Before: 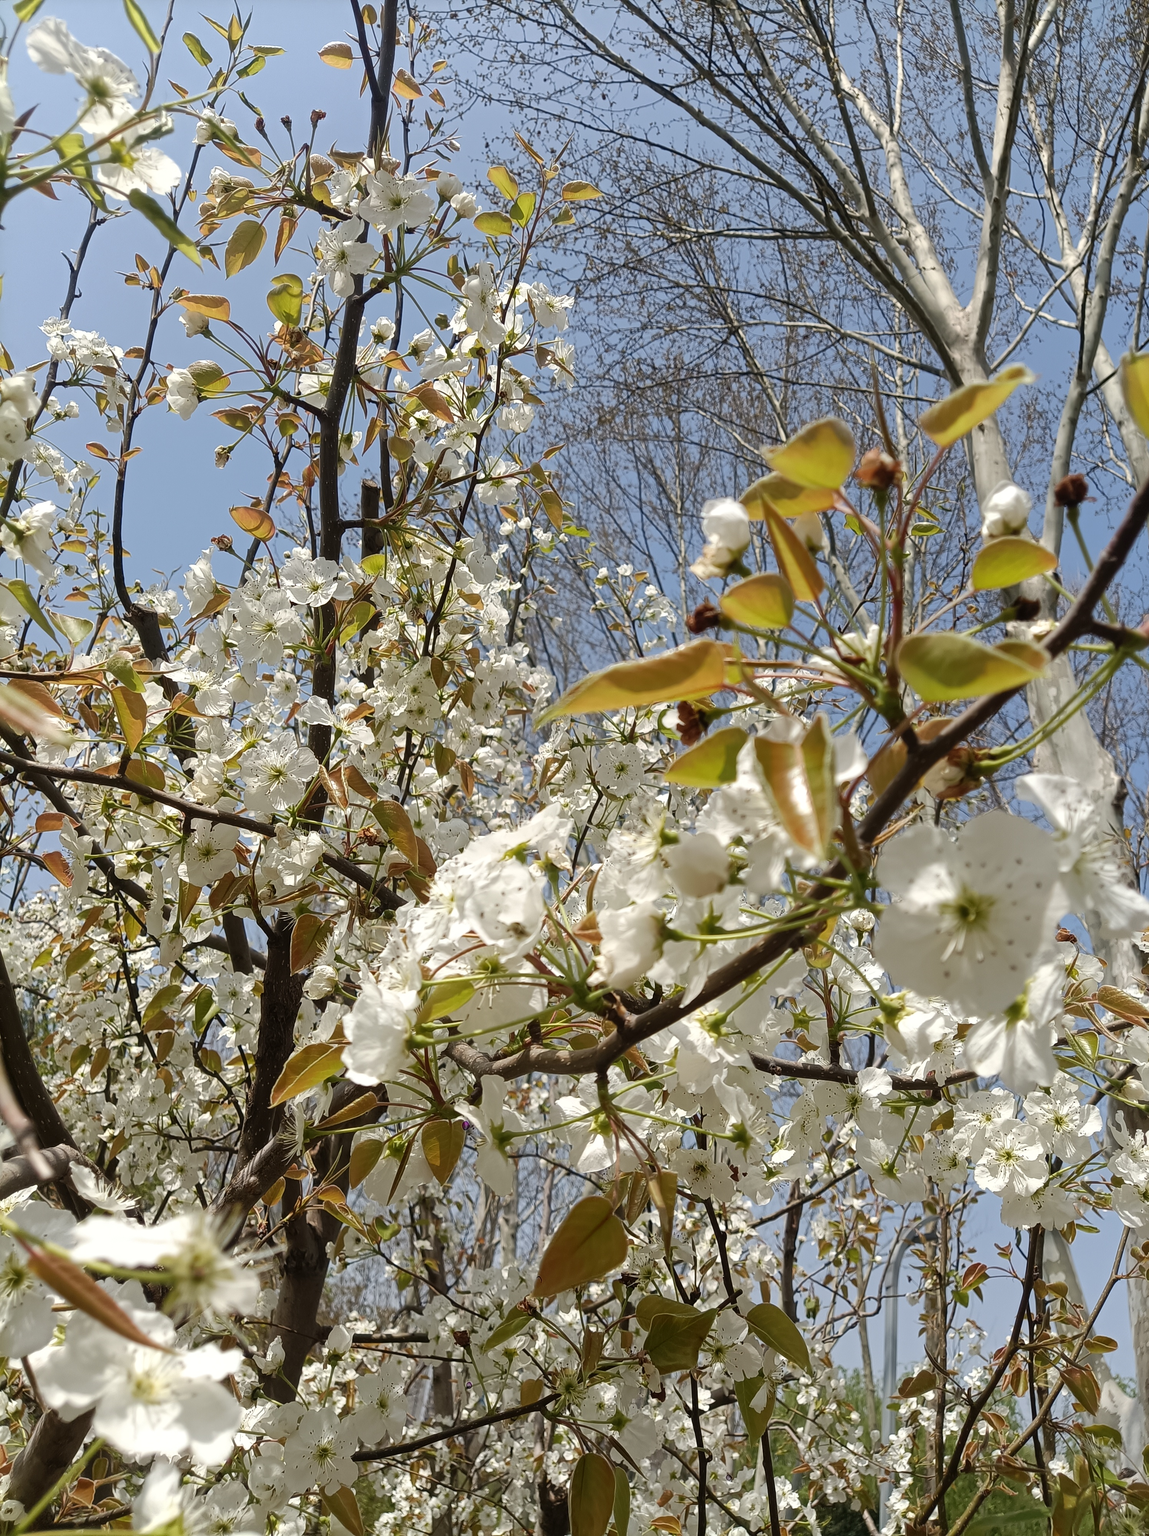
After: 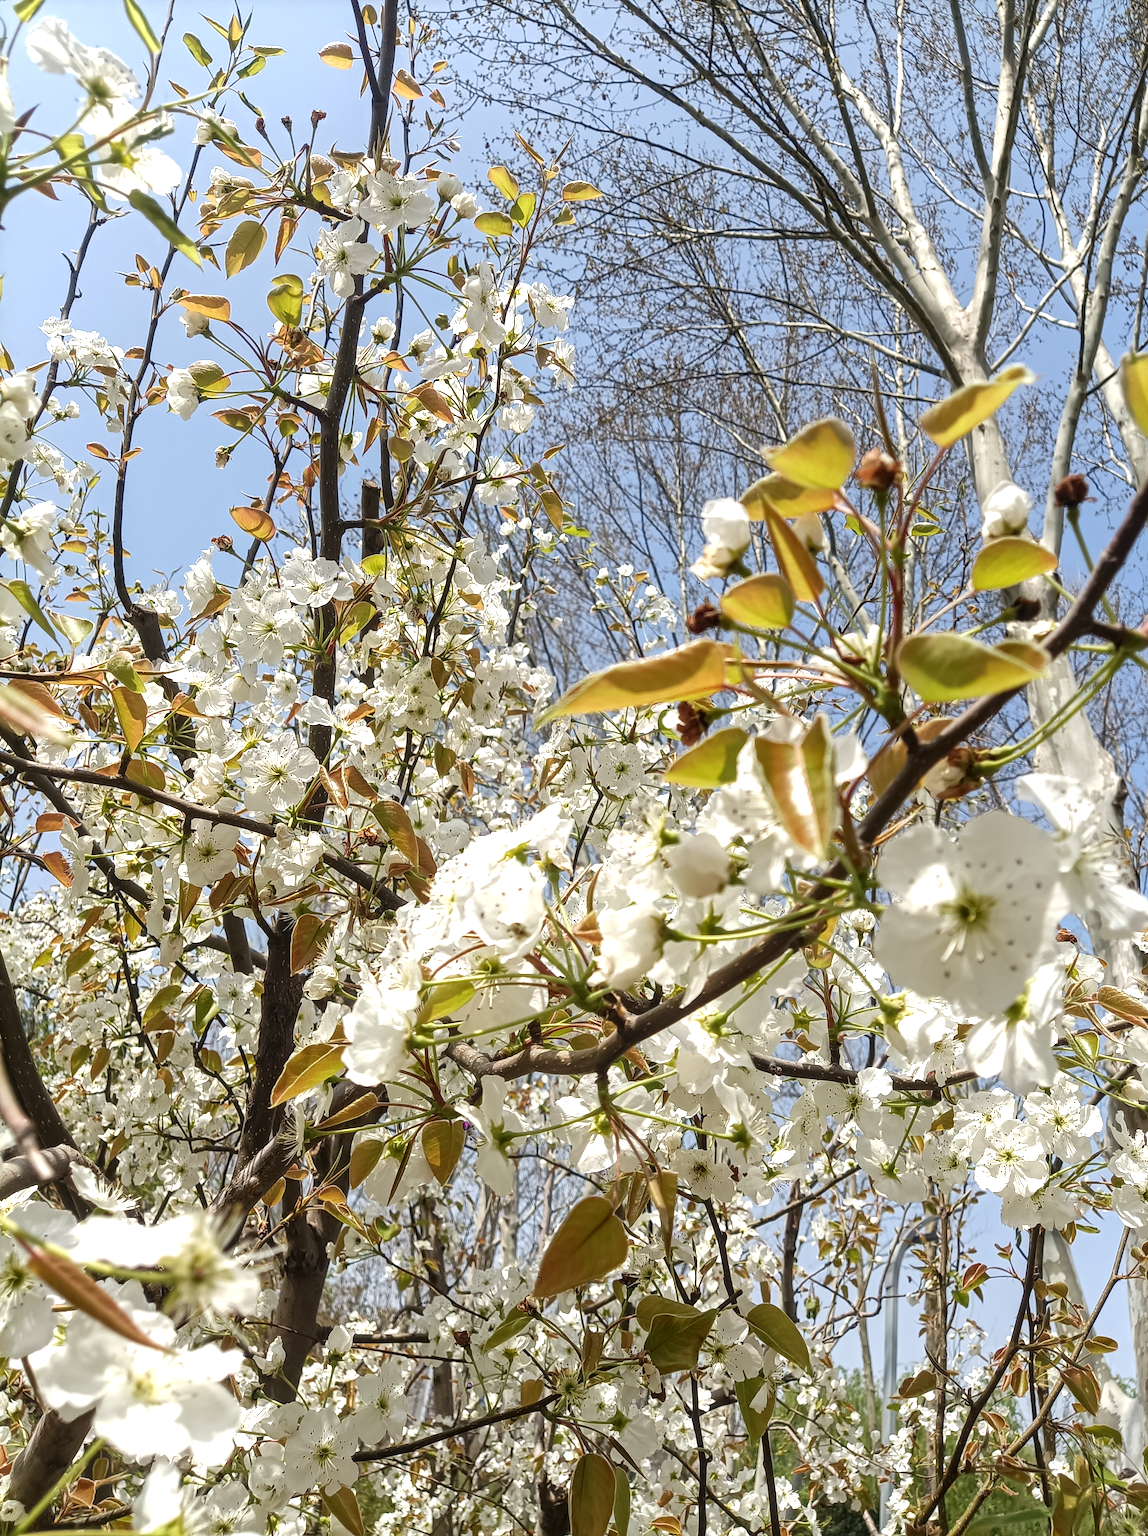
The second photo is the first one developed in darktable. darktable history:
exposure: exposure 0.574 EV, compensate highlight preservation false
local contrast: on, module defaults
